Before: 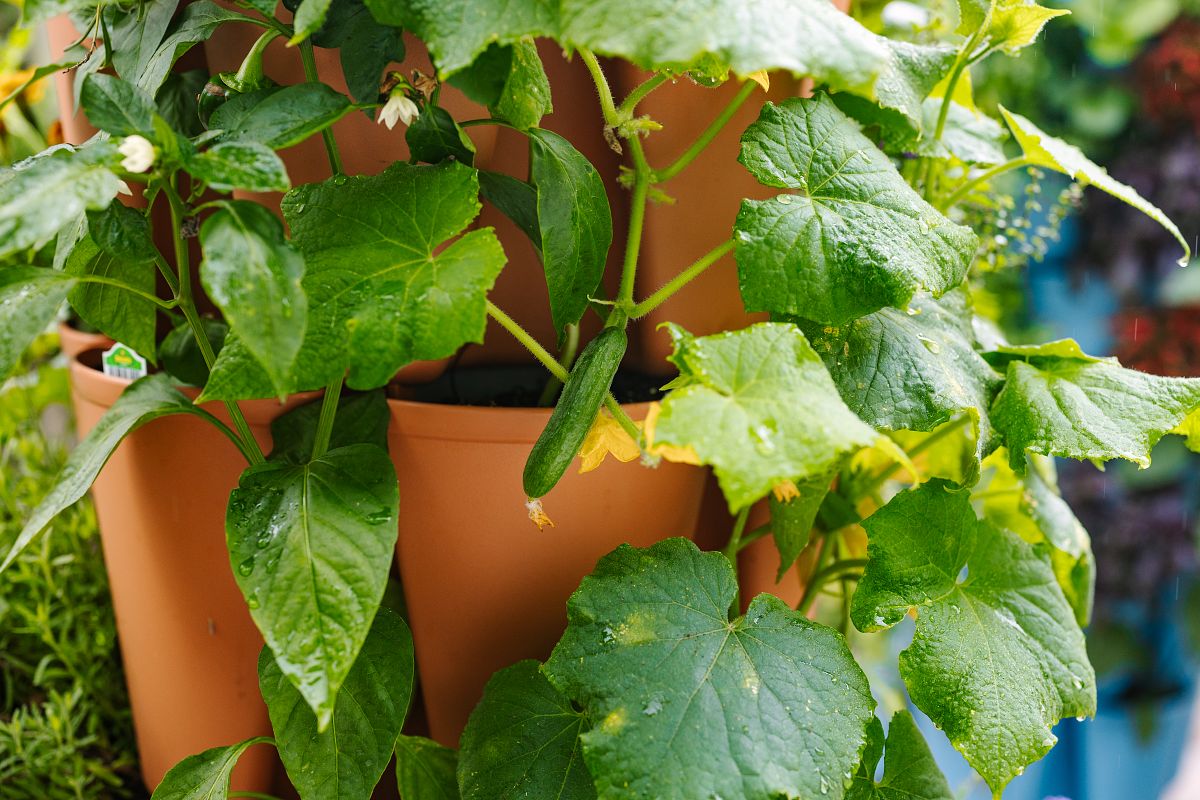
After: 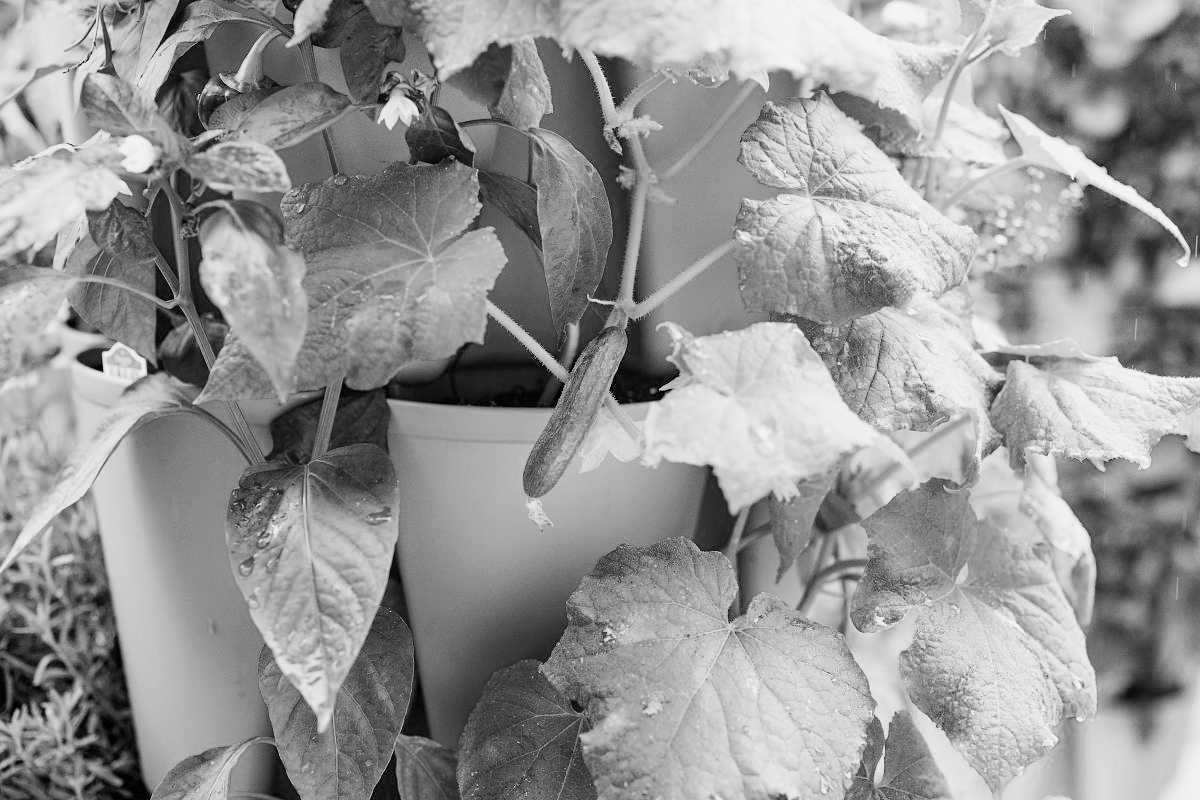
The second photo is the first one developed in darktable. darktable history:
filmic rgb: black relative exposure -6.98 EV, white relative exposure 5.63 EV, hardness 2.86
exposure: black level correction 0, exposure 1.9 EV, compensate highlight preservation false
contrast brightness saturation: saturation 0.1
color calibration: output gray [0.253, 0.26, 0.487, 0], gray › normalize channels true, illuminant same as pipeline (D50), adaptation XYZ, x 0.346, y 0.359, gamut compression 0
